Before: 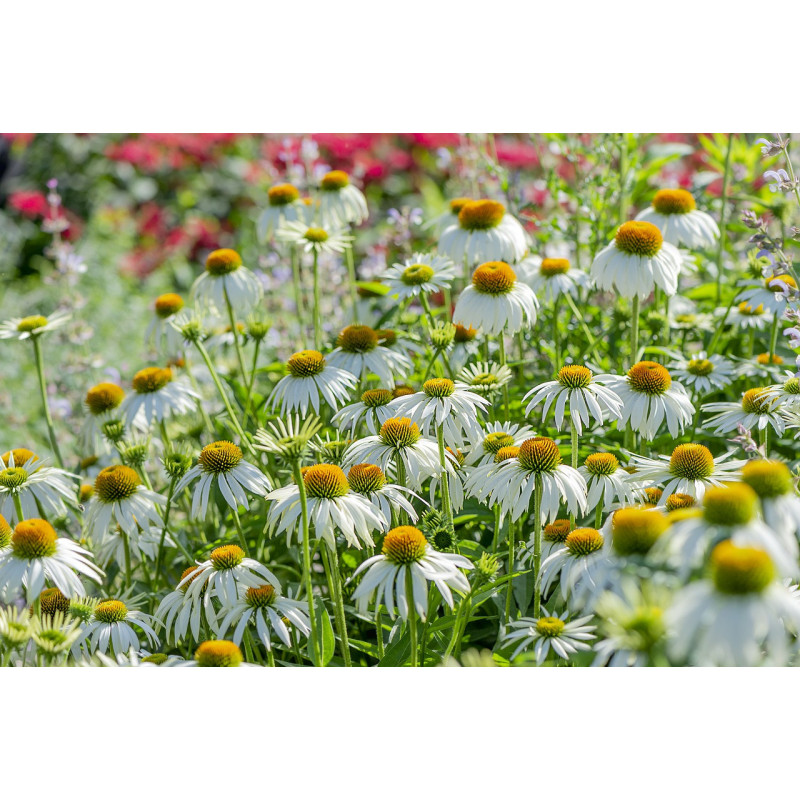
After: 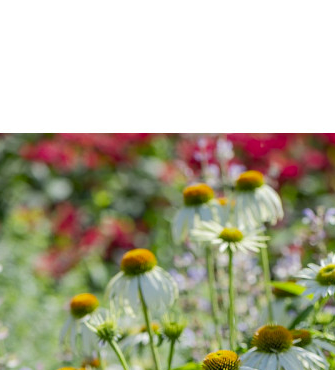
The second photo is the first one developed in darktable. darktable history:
shadows and highlights: low approximation 0.01, soften with gaussian
crop and rotate: left 10.817%, top 0.062%, right 47.194%, bottom 53.626%
